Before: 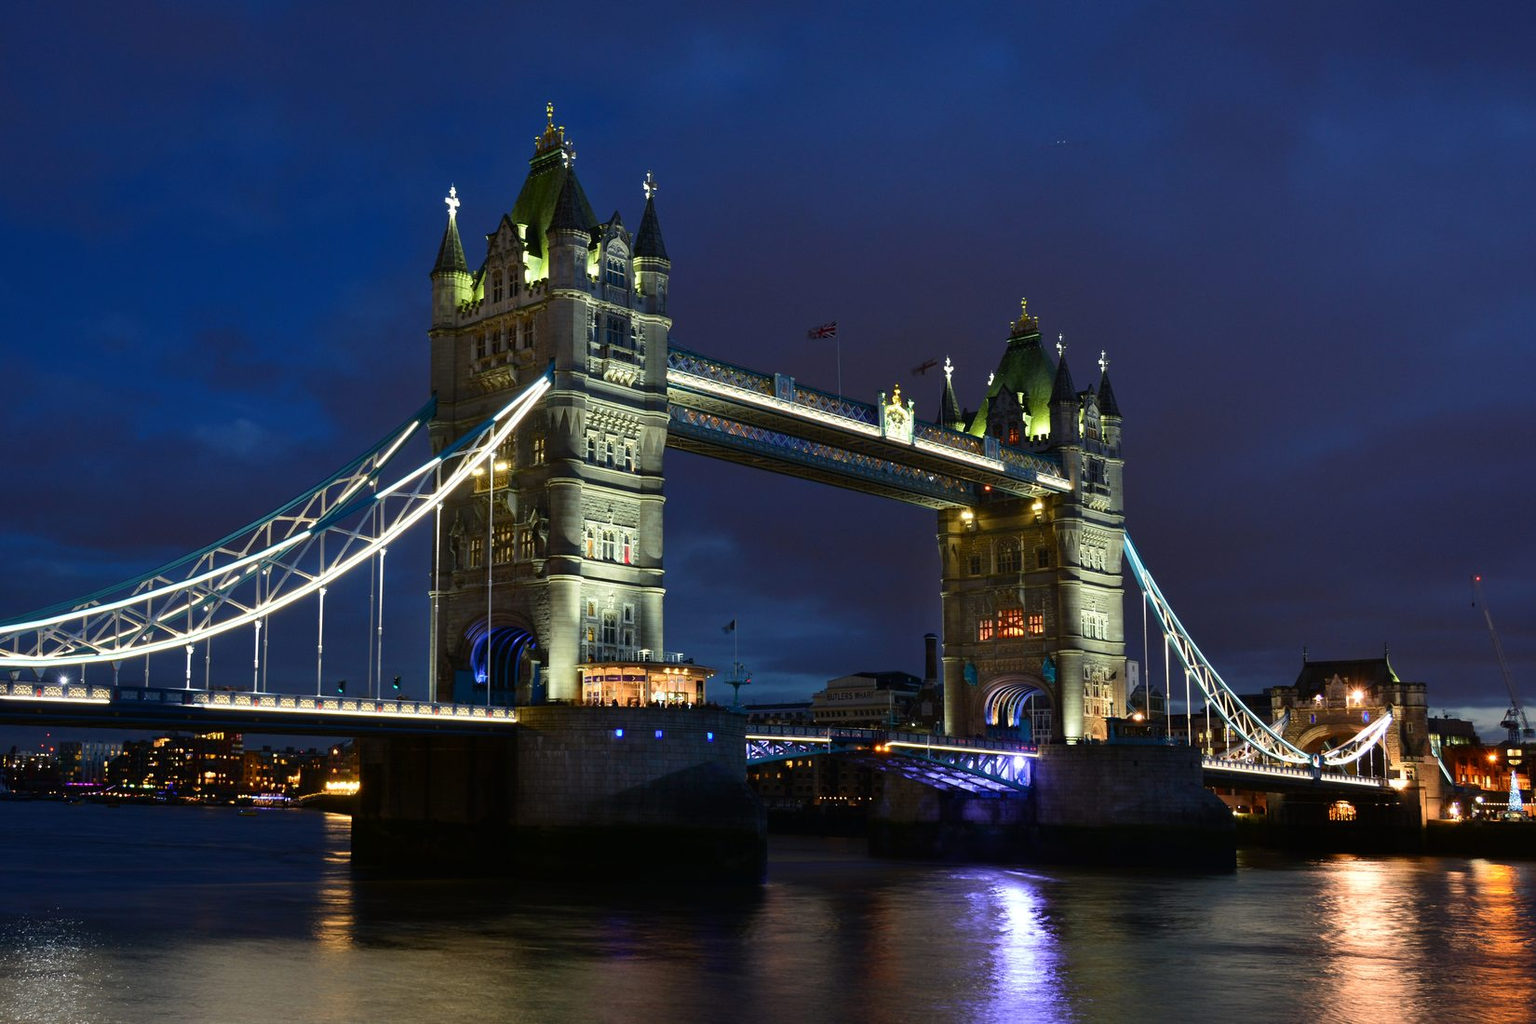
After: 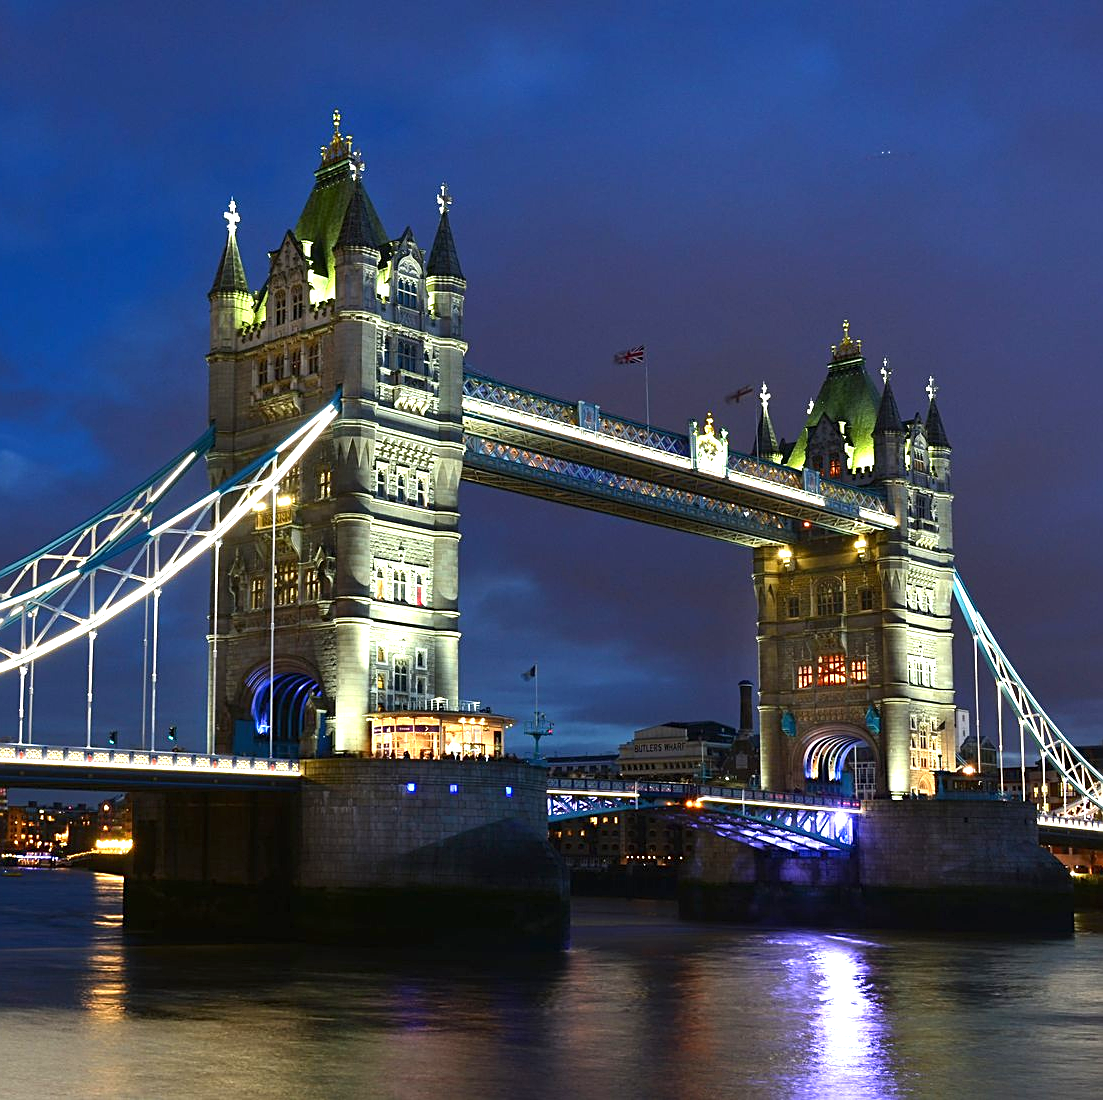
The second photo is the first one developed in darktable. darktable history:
tone equalizer: edges refinement/feathering 500, mask exposure compensation -1.57 EV, preserve details no
exposure: black level correction 0, exposure 1.001 EV, compensate exposure bias true, compensate highlight preservation false
sharpen: on, module defaults
crop: left 15.418%, right 17.732%
